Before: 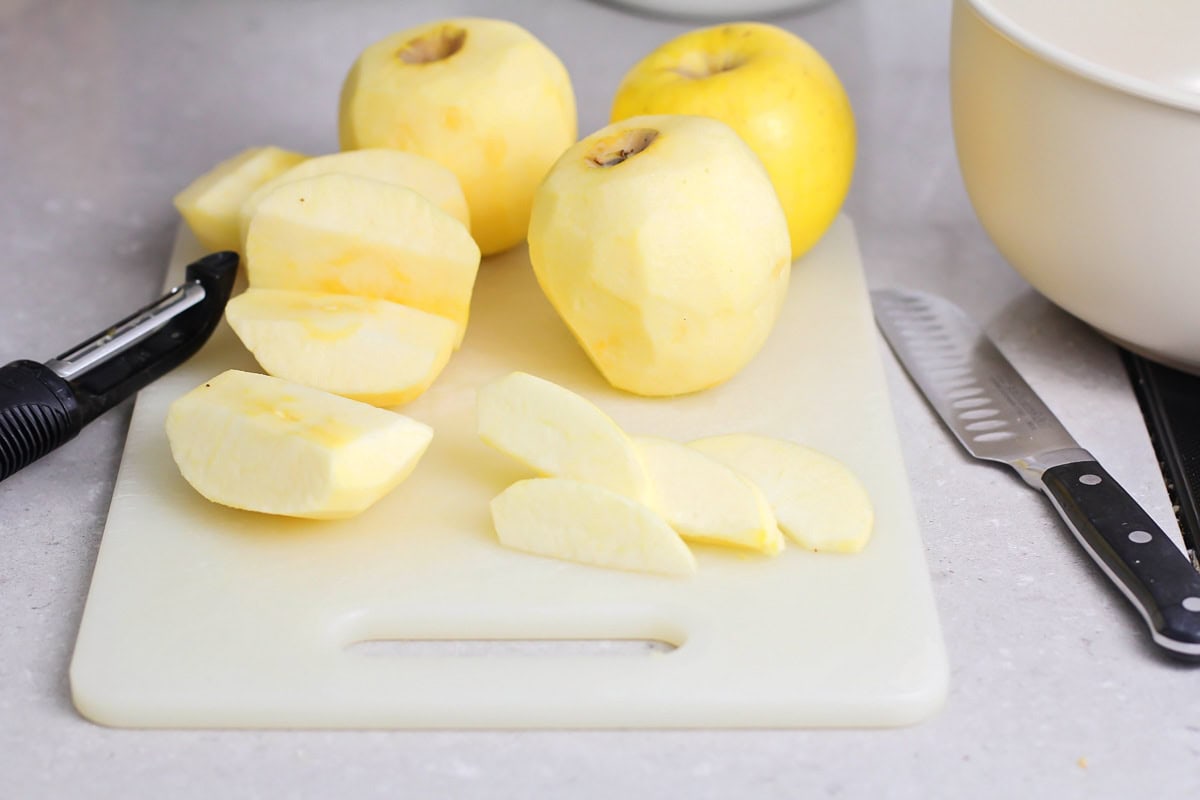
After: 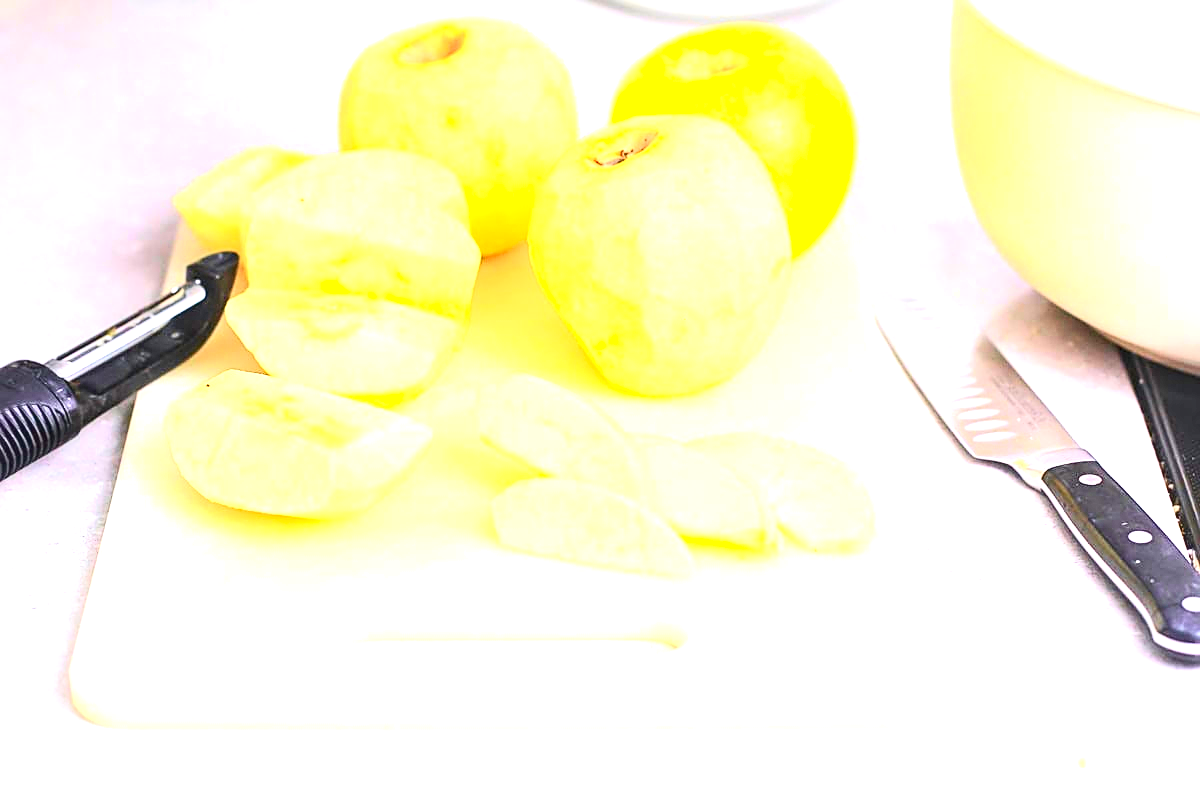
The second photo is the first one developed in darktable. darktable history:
exposure: black level correction 0, exposure 2 EV, compensate highlight preservation false
tone curve: curves: ch0 [(0, 0) (0.091, 0.075) (0.389, 0.441) (0.696, 0.808) (0.844, 0.908) (0.909, 0.942) (1, 0.973)]; ch1 [(0, 0) (0.437, 0.404) (0.48, 0.486) (0.5, 0.5) (0.529, 0.556) (0.58, 0.606) (0.616, 0.654) (1, 1)]; ch2 [(0, 0) (0.442, 0.415) (0.5, 0.5) (0.535, 0.567) (0.585, 0.632) (1, 1)], color space Lab, independent channels, preserve colors none
local contrast: detail 130%
sharpen: on, module defaults
